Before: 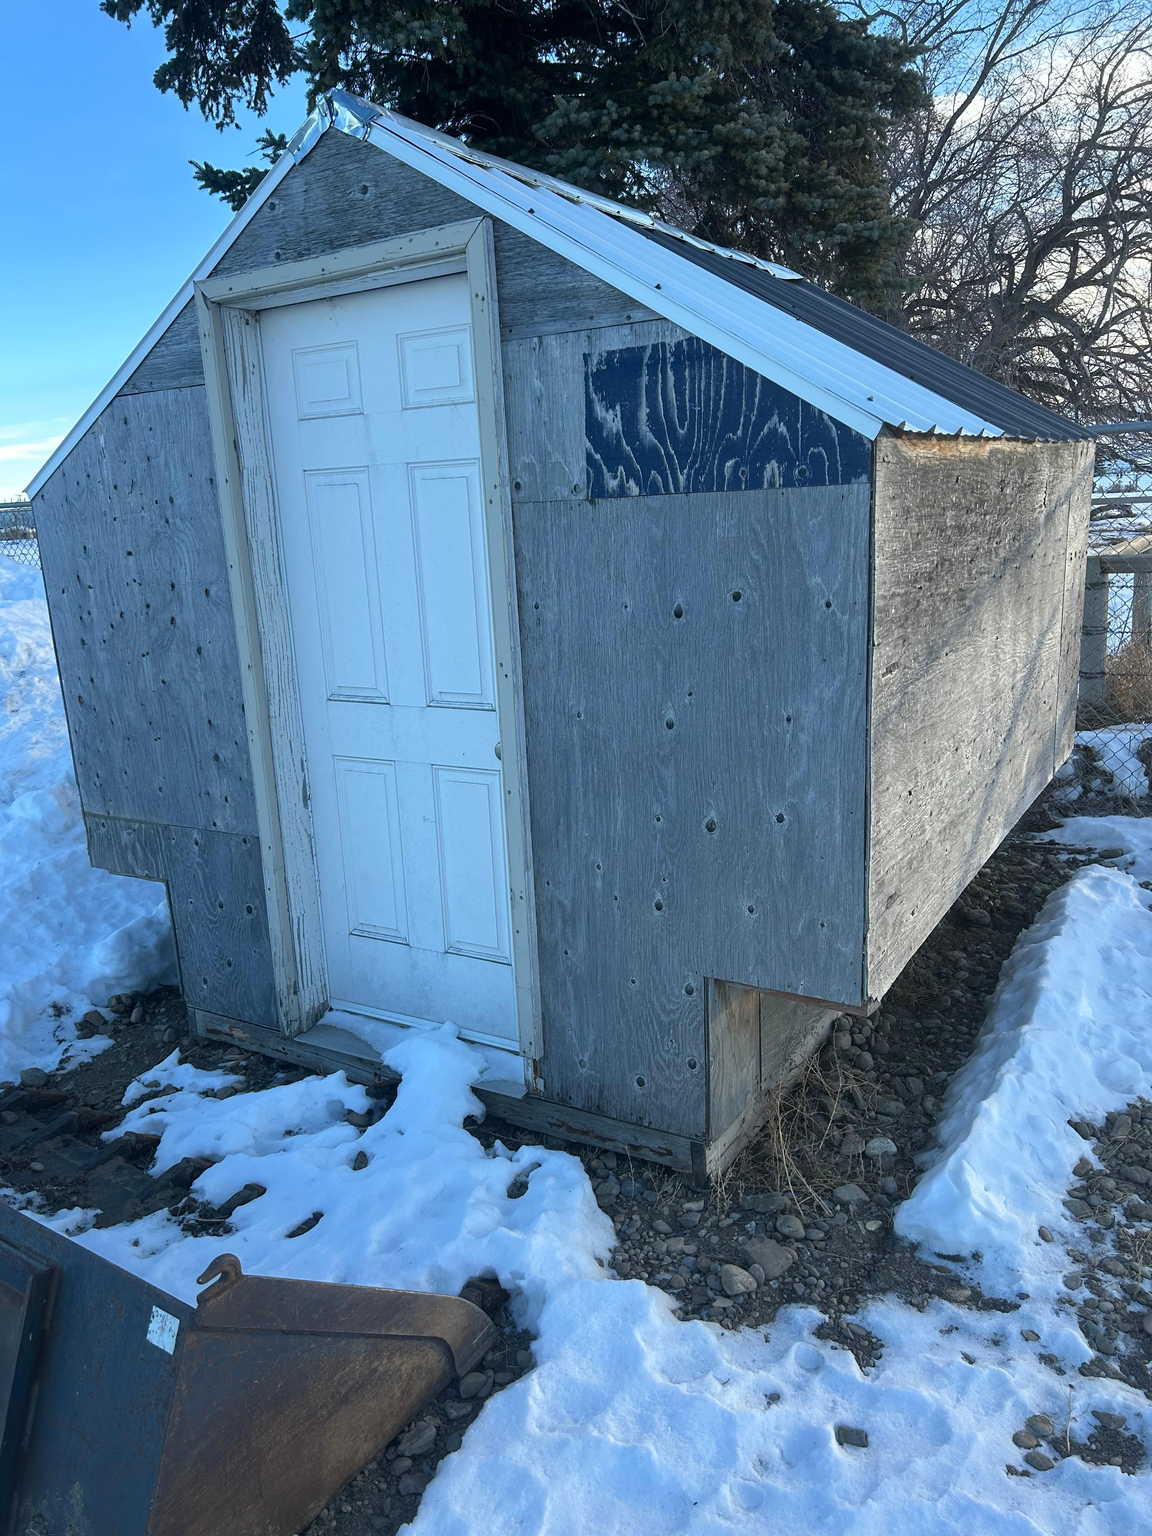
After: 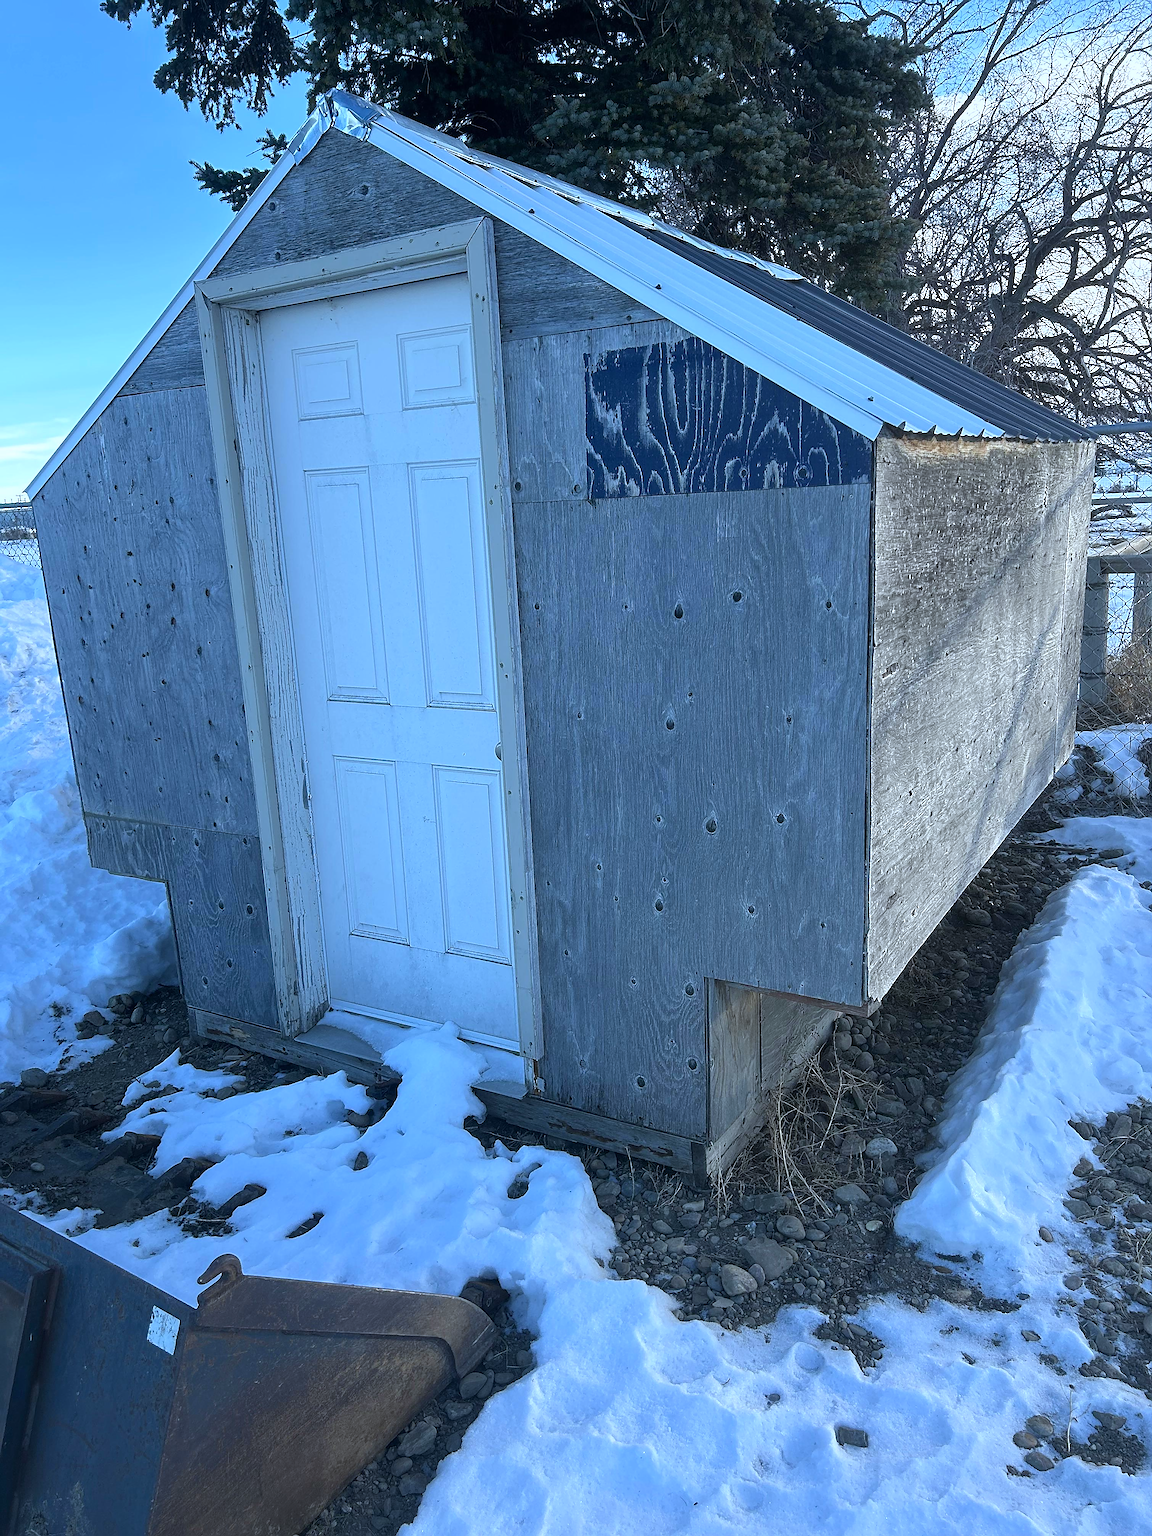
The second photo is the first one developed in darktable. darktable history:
sharpen: radius 1.4, amount 1.25, threshold 0.7
white balance: red 0.924, blue 1.095
